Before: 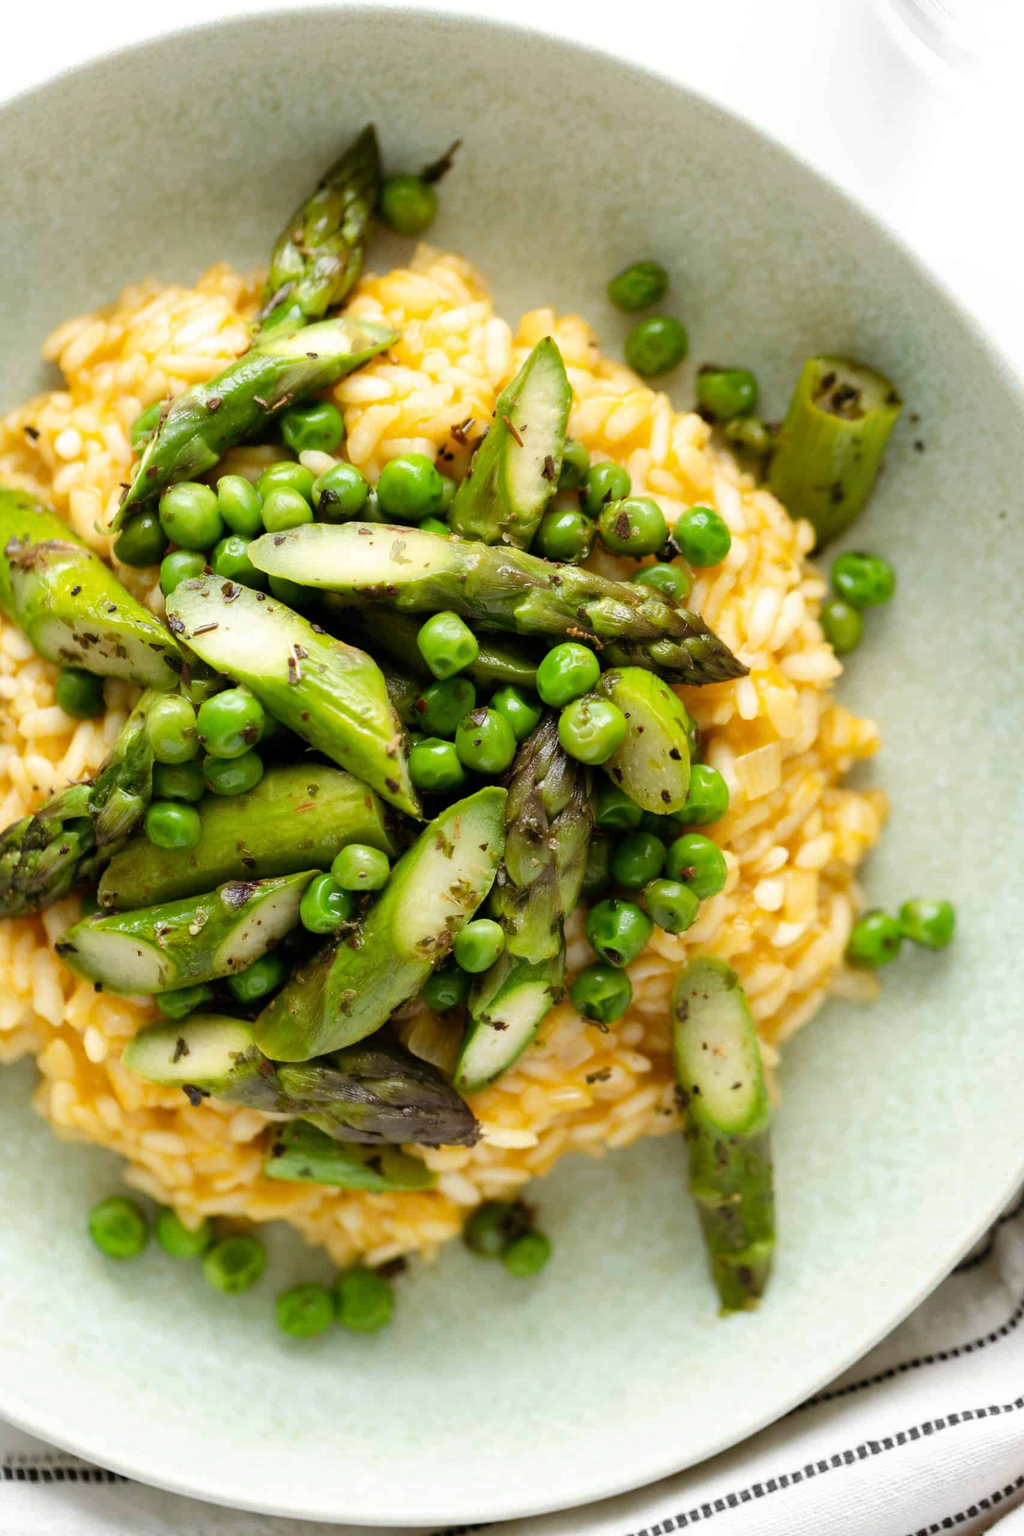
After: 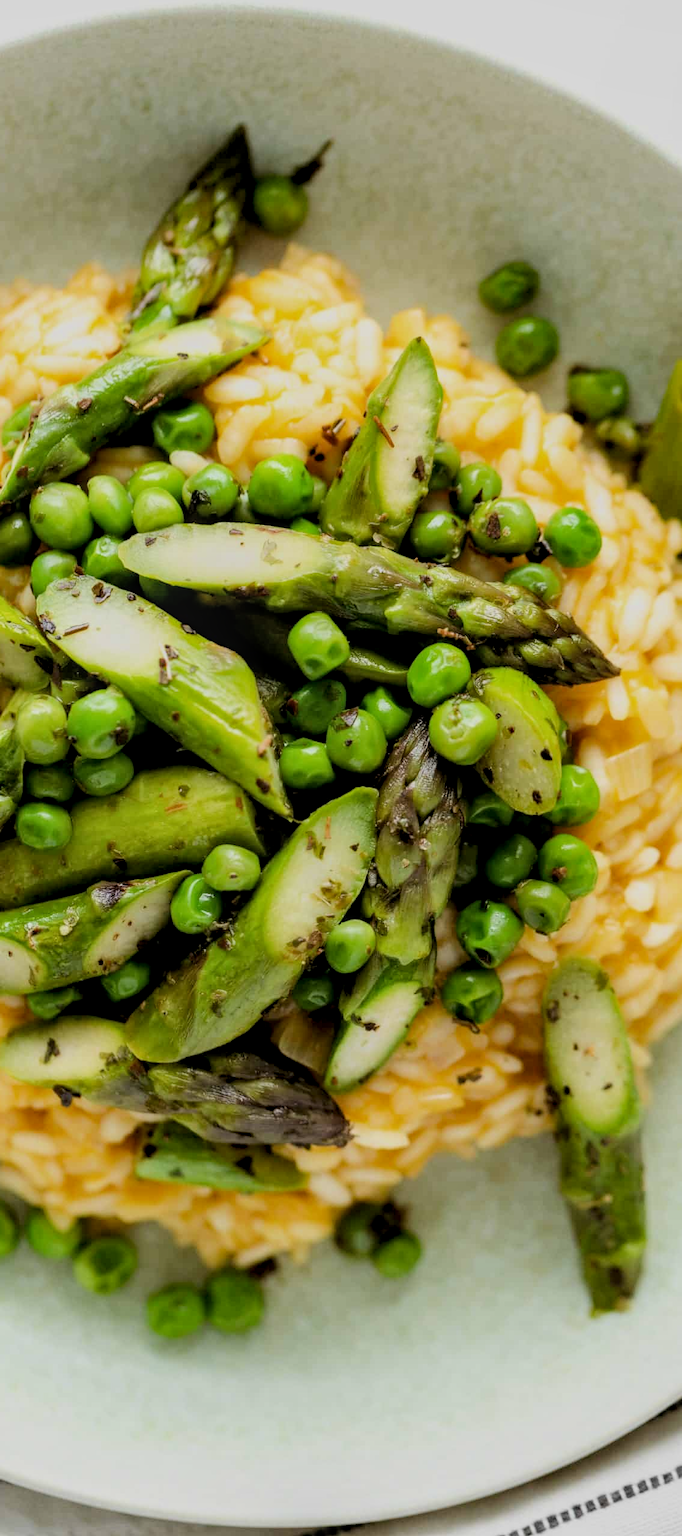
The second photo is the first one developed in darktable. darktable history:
crop and rotate: left 12.673%, right 20.66%
filmic rgb: black relative exposure -7.48 EV, white relative exposure 4.83 EV, hardness 3.4, color science v6 (2022)
local contrast: detail 130%
